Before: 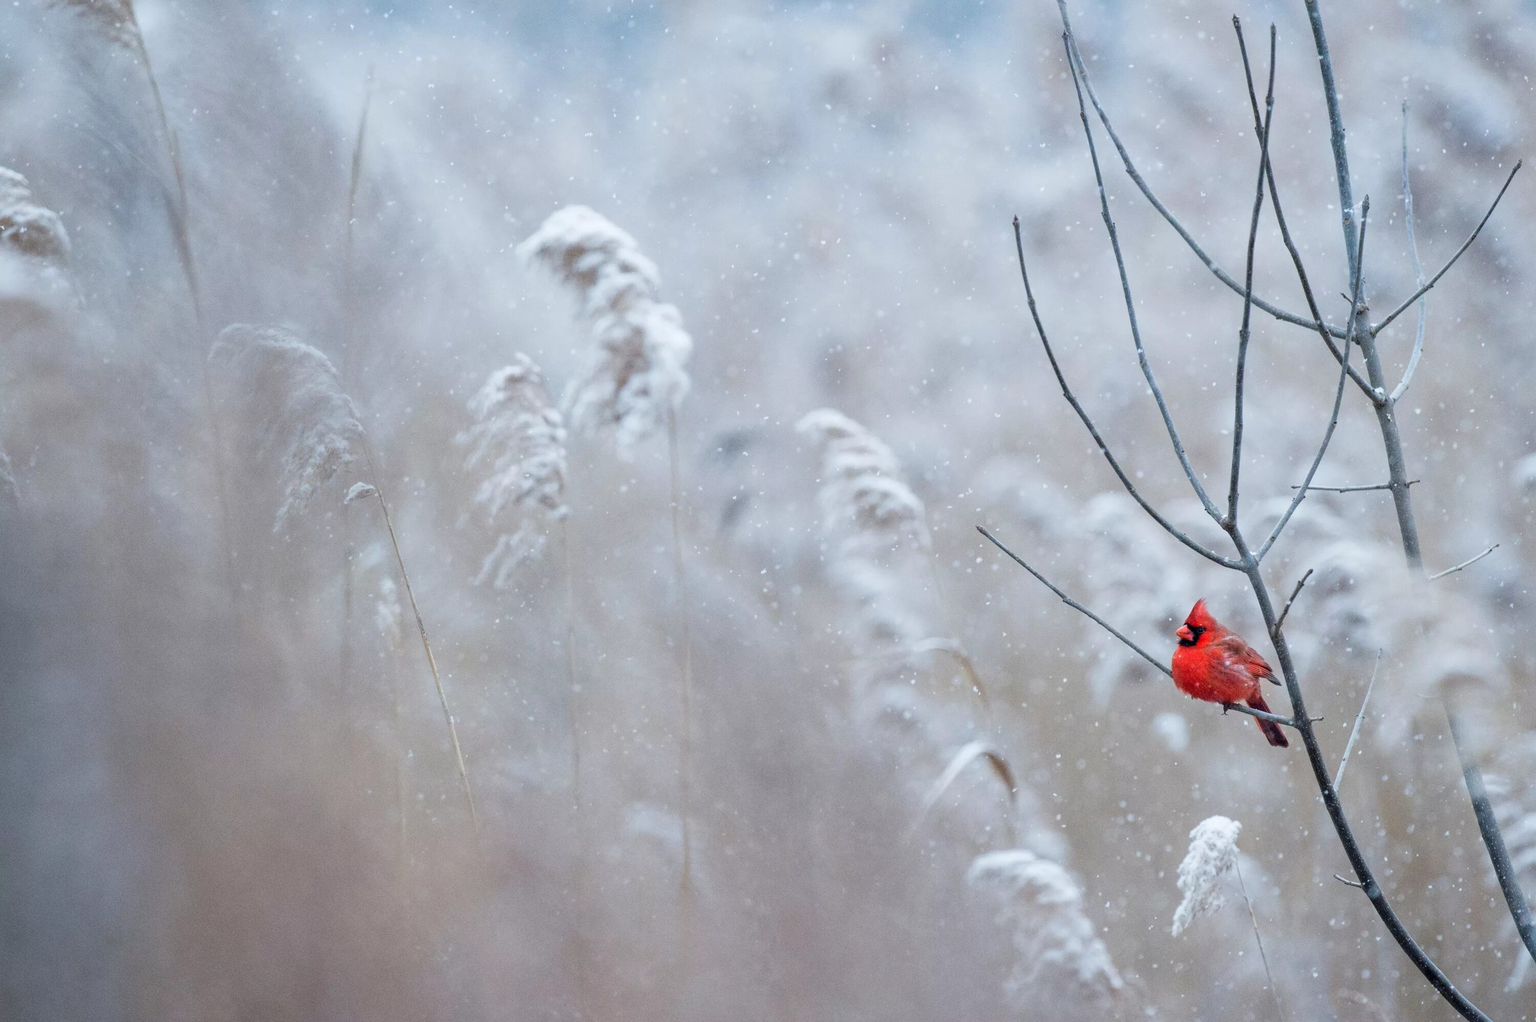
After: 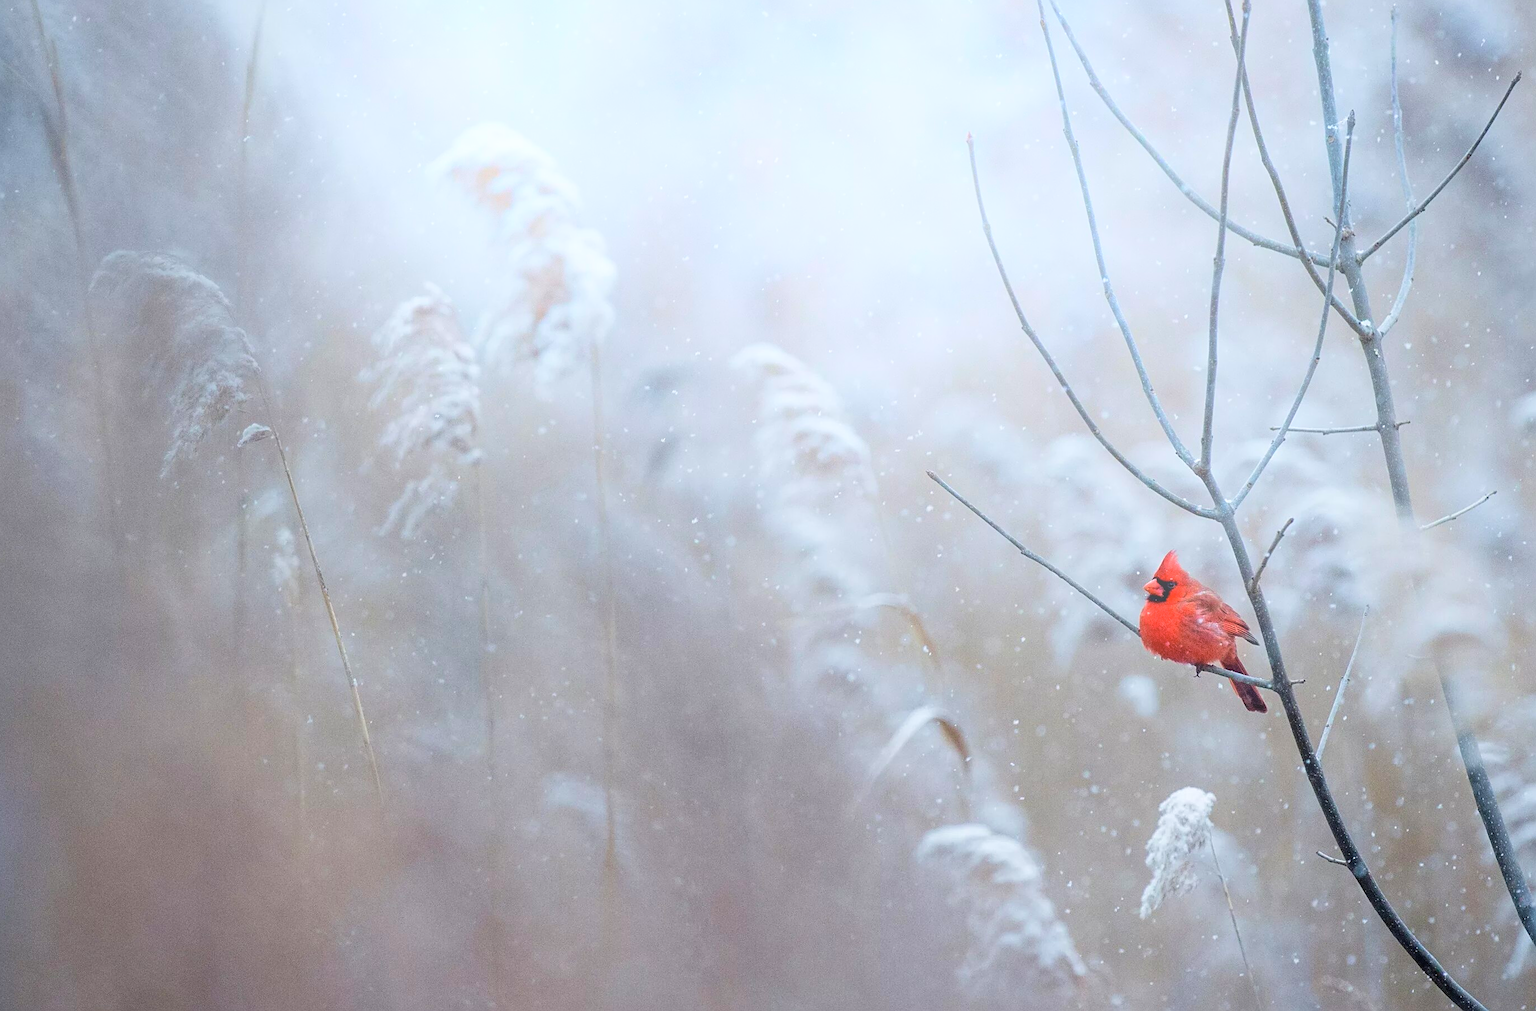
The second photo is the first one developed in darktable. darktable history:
bloom: size 40%
velvia: on, module defaults
sharpen: on, module defaults
crop and rotate: left 8.262%, top 9.226%
